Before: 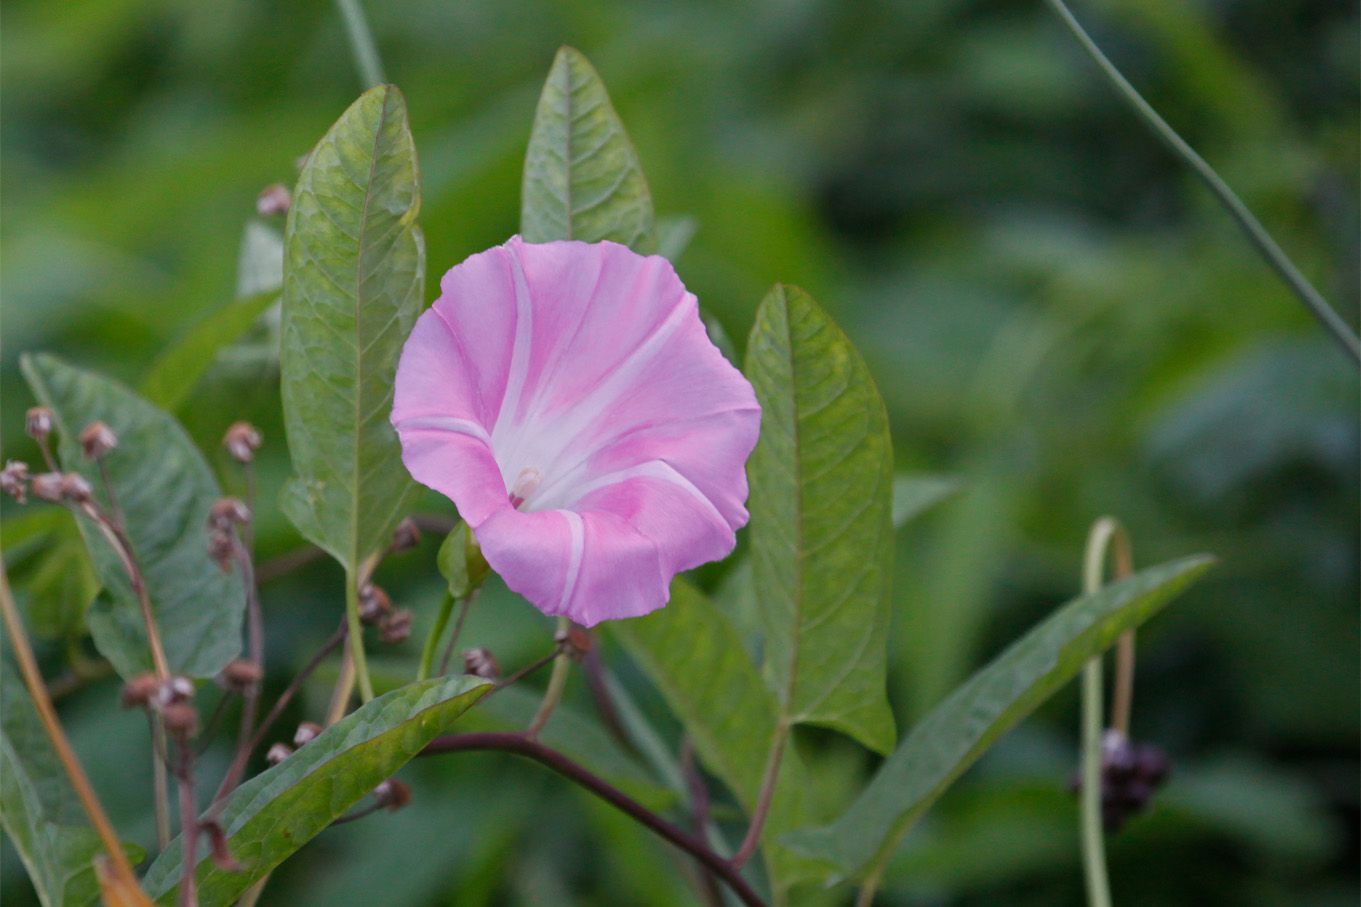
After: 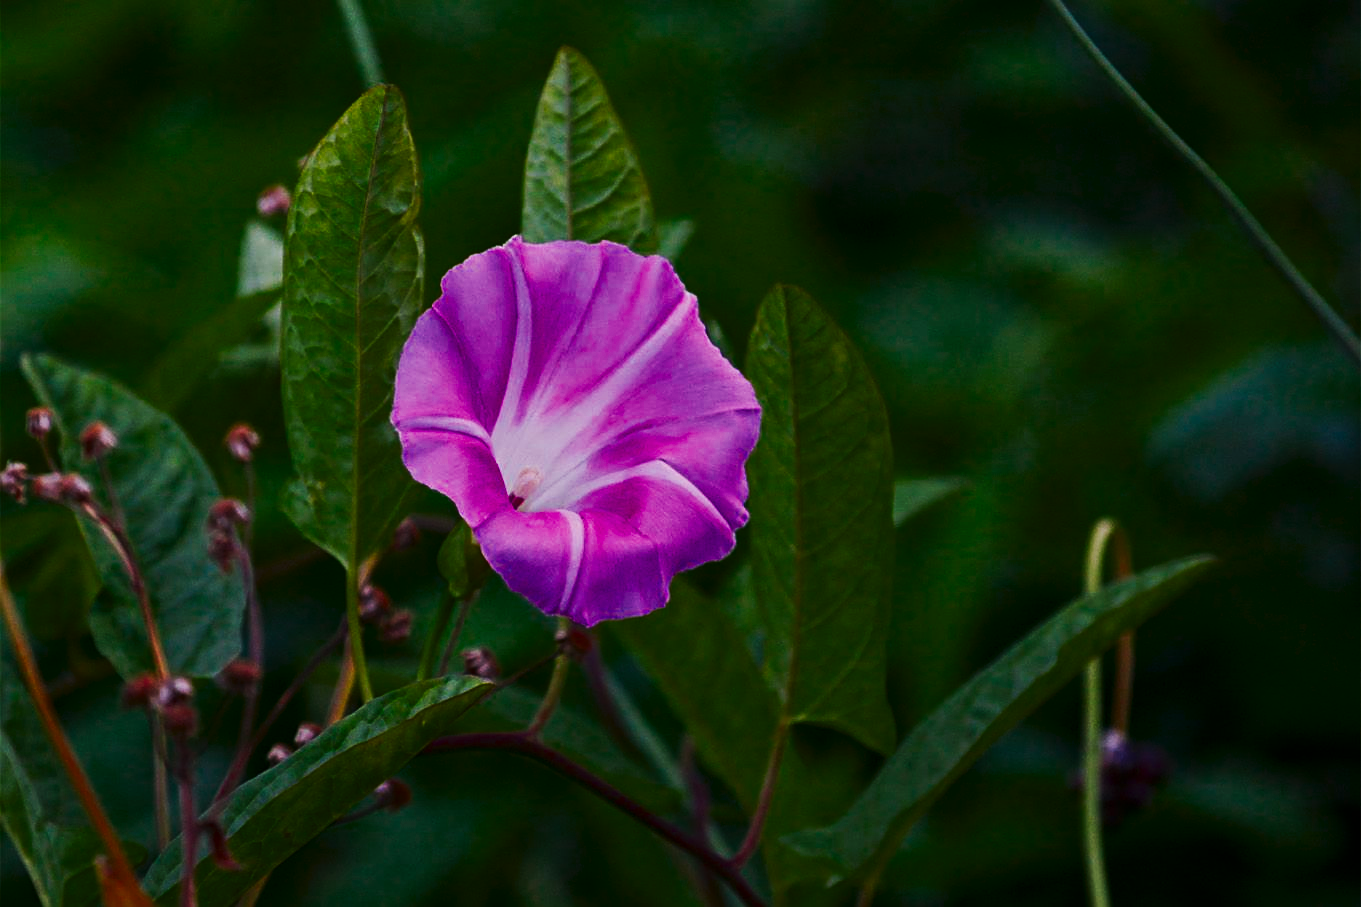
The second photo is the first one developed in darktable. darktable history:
sharpen: on, module defaults
contrast brightness saturation: contrast 0.066, brightness -0.127, saturation 0.053
color balance rgb: highlights gain › chroma 1.041%, highlights gain › hue 60.1°, perceptual saturation grading › global saturation 41.972%, global vibrance 6.885%, saturation formula JzAzBz (2021)
tone curve: curves: ch0 [(0, 0) (0.003, 0.003) (0.011, 0.009) (0.025, 0.018) (0.044, 0.028) (0.069, 0.038) (0.1, 0.049) (0.136, 0.062) (0.177, 0.089) (0.224, 0.123) (0.277, 0.165) (0.335, 0.223) (0.399, 0.293) (0.468, 0.385) (0.543, 0.497) (0.623, 0.613) (0.709, 0.716) (0.801, 0.802) (0.898, 0.887) (1, 1)], preserve colors none
